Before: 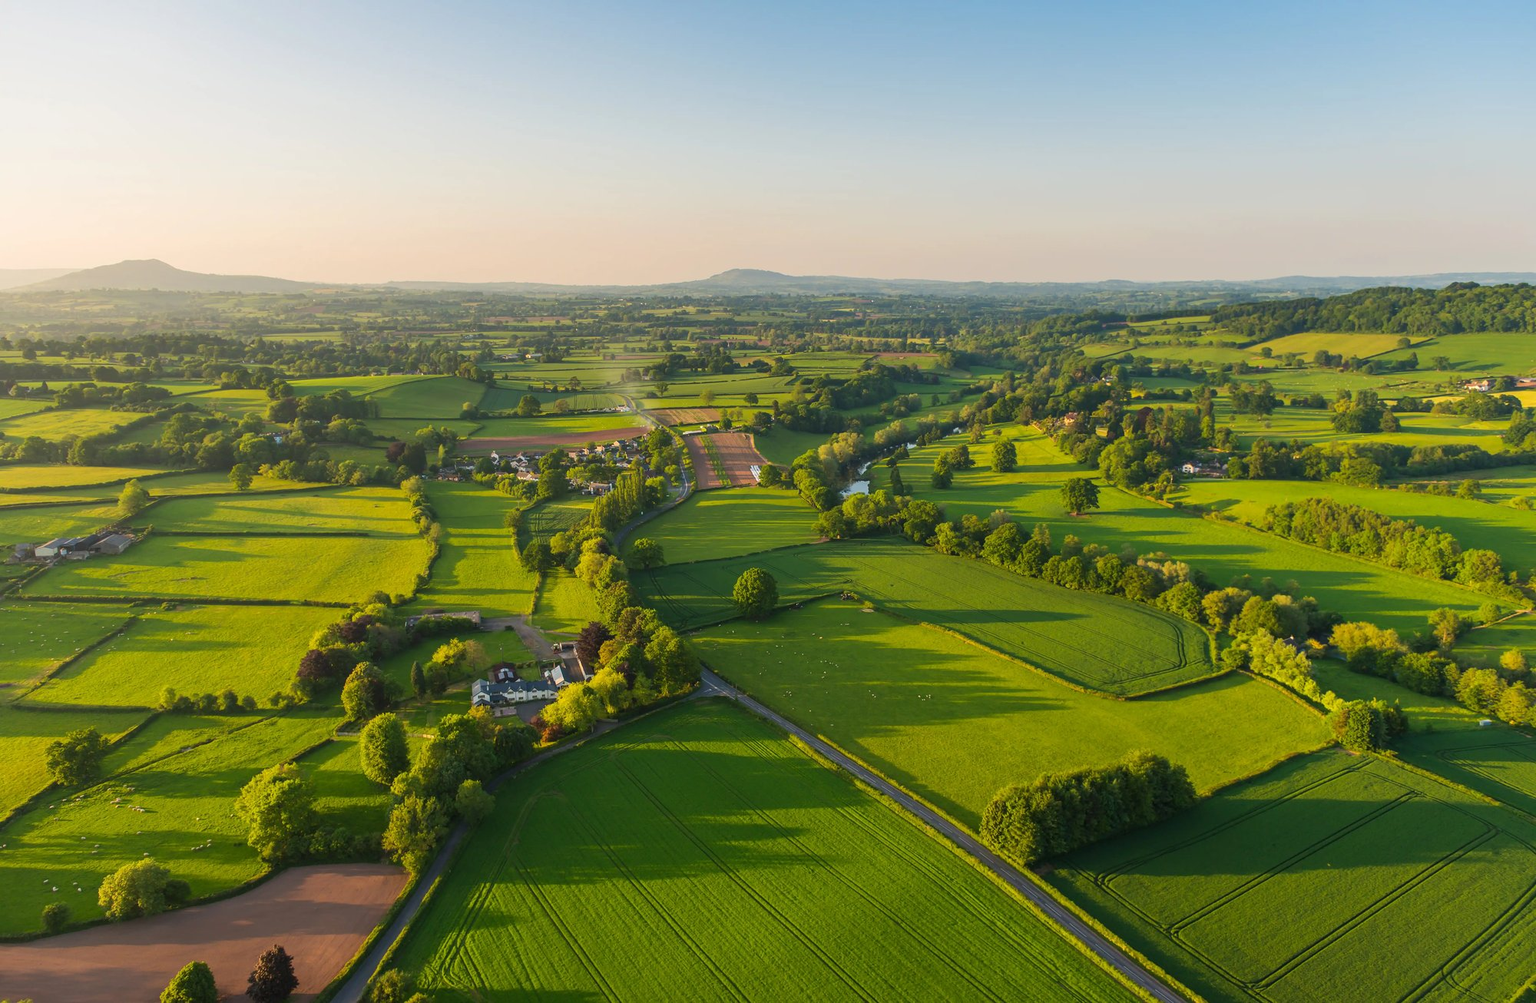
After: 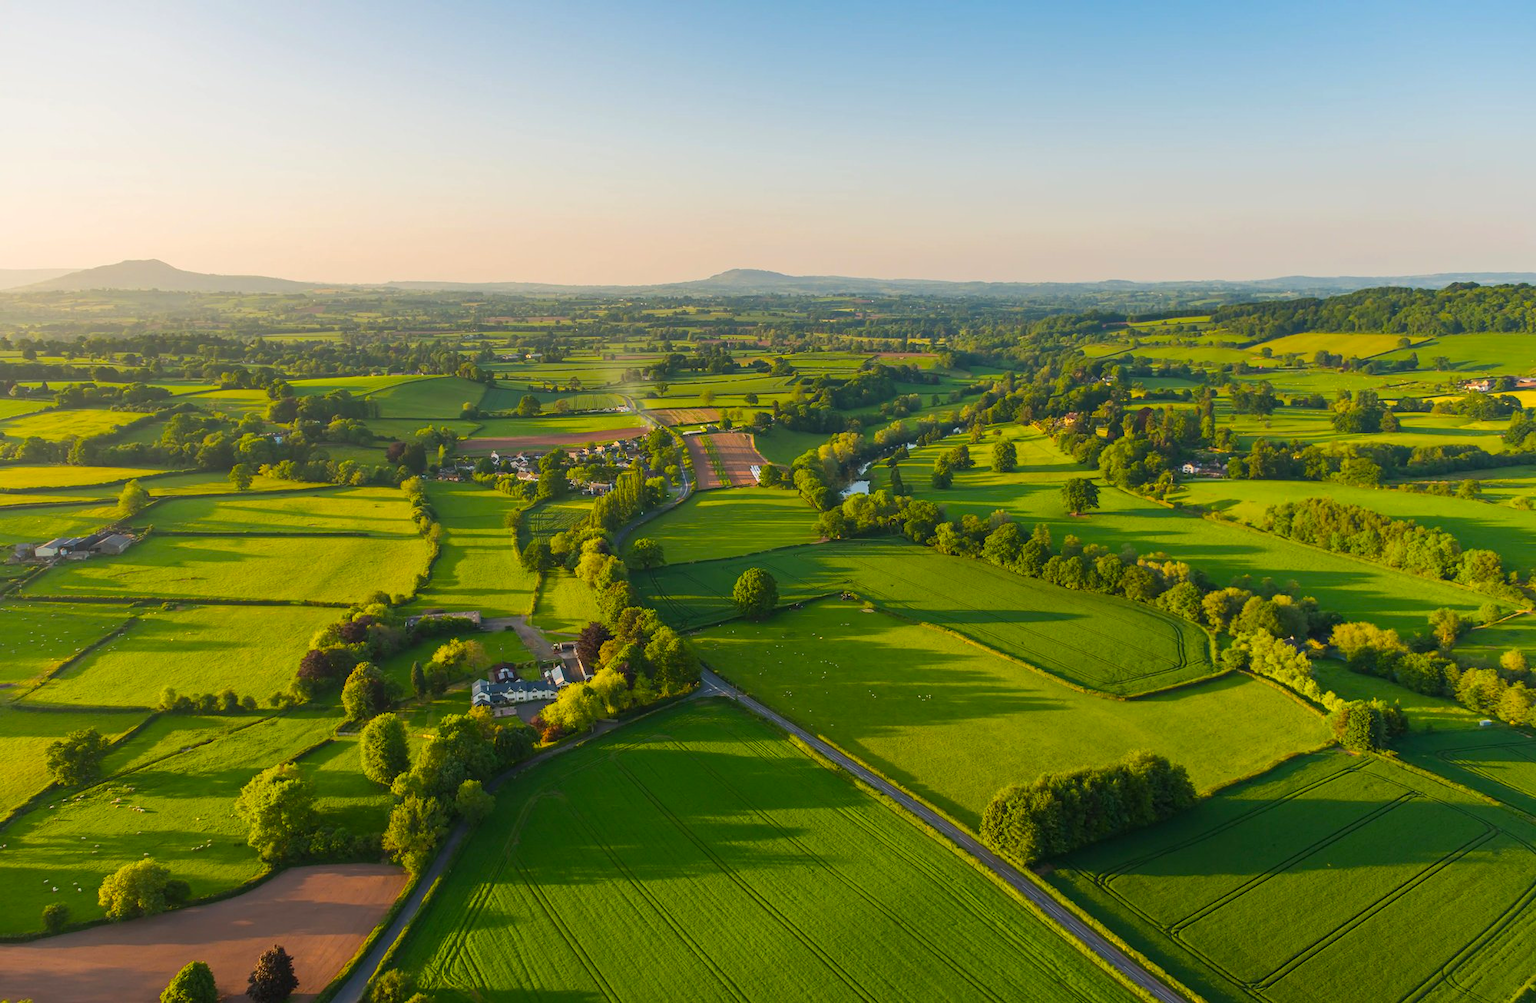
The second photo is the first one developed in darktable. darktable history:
color balance rgb: linear chroma grading › global chroma 6.48%, perceptual saturation grading › global saturation 12.96%, global vibrance 6.02%
